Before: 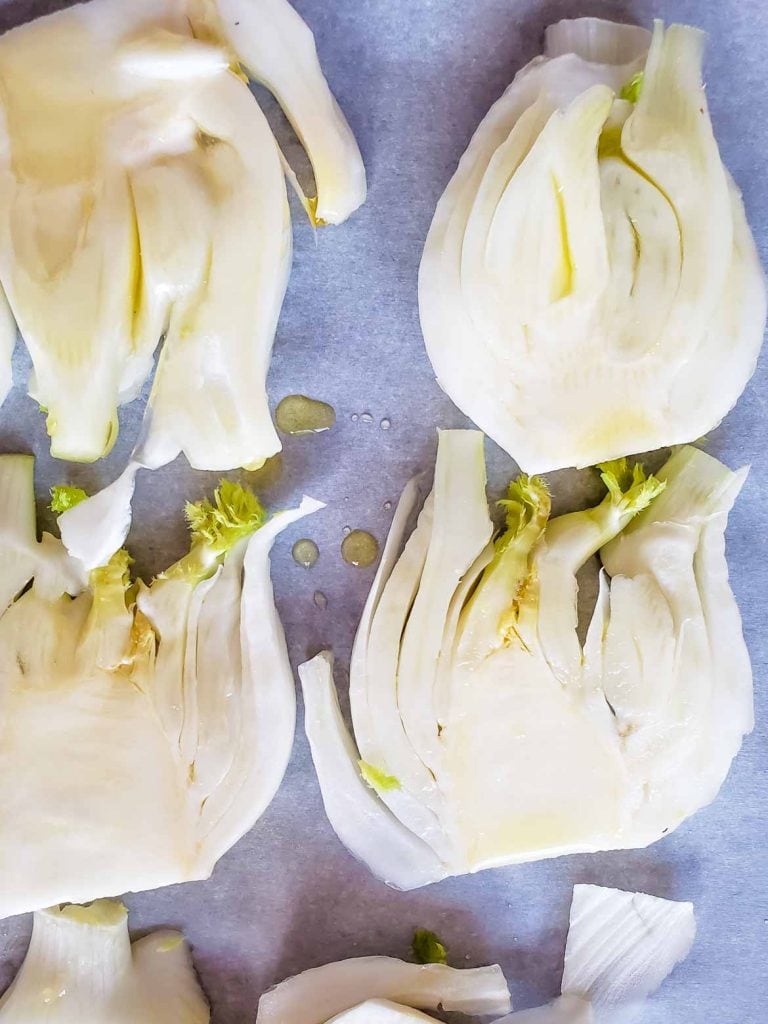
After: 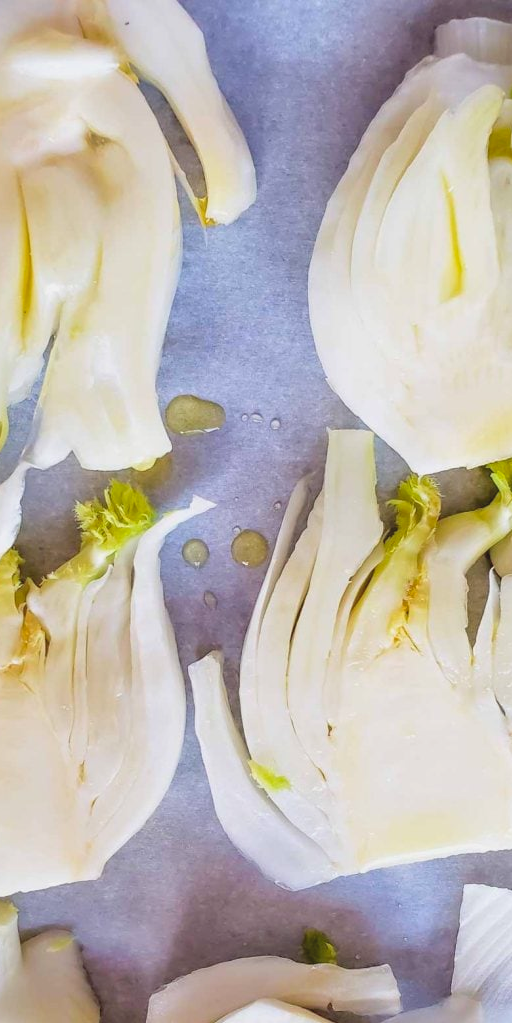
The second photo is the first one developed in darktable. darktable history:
crop and rotate: left 14.402%, right 18.926%
contrast brightness saturation: contrast -0.104, brightness 0.047, saturation 0.081
